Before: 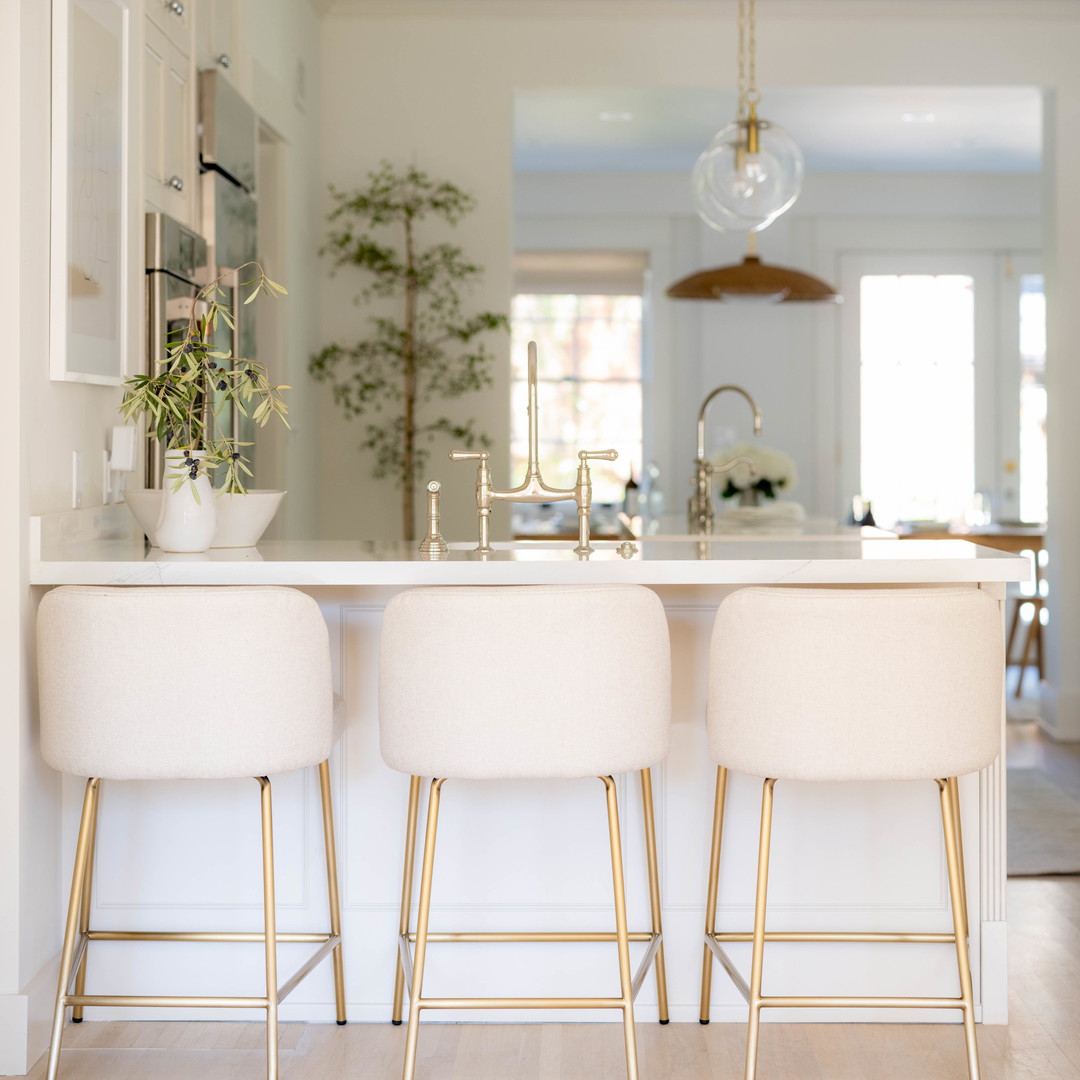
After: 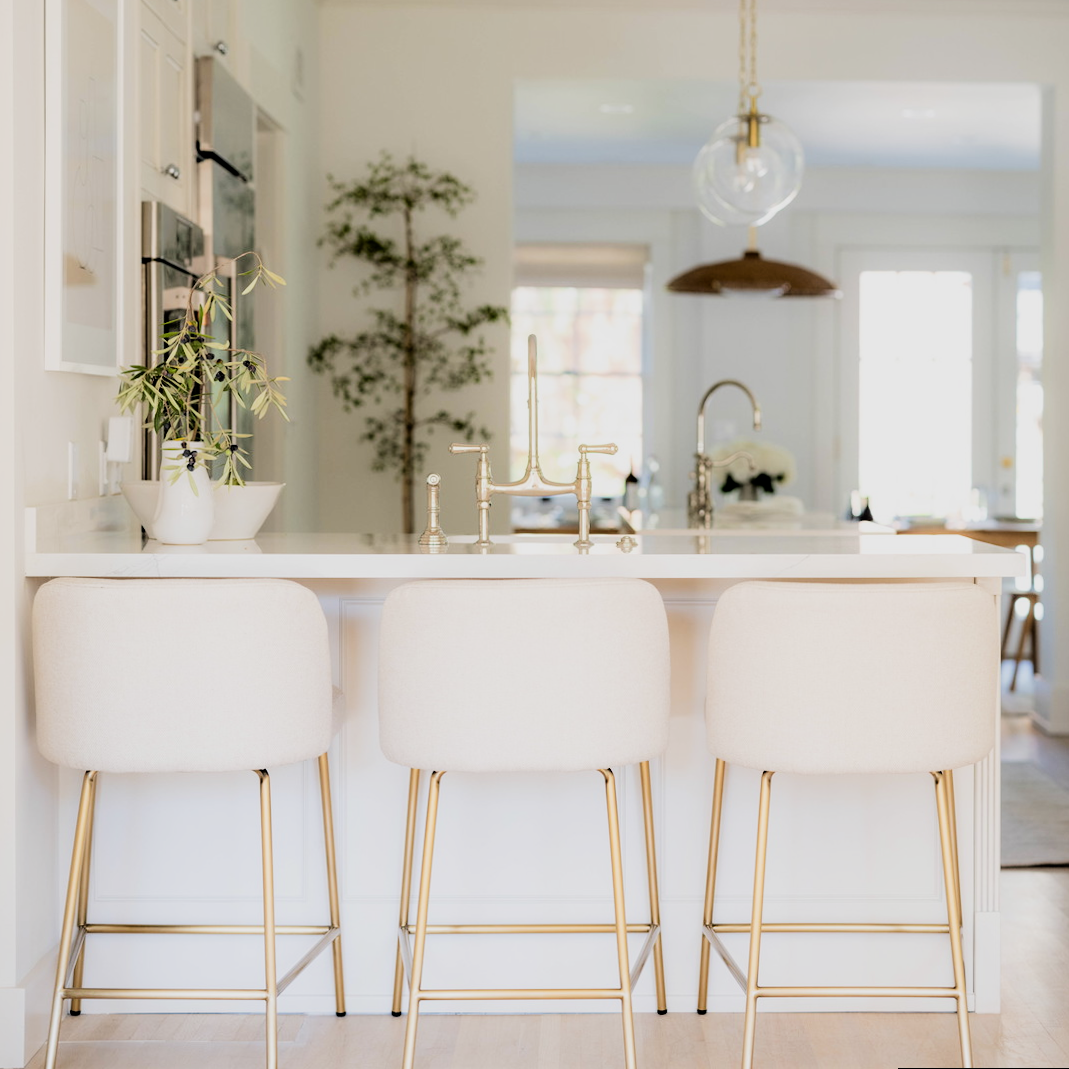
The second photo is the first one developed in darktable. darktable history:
rotate and perspective: rotation 0.174°, lens shift (vertical) 0.013, lens shift (horizontal) 0.019, shear 0.001, automatic cropping original format, crop left 0.007, crop right 0.991, crop top 0.016, crop bottom 0.997
filmic rgb: black relative exposure -5 EV, hardness 2.88, contrast 1.4, highlights saturation mix -30%
